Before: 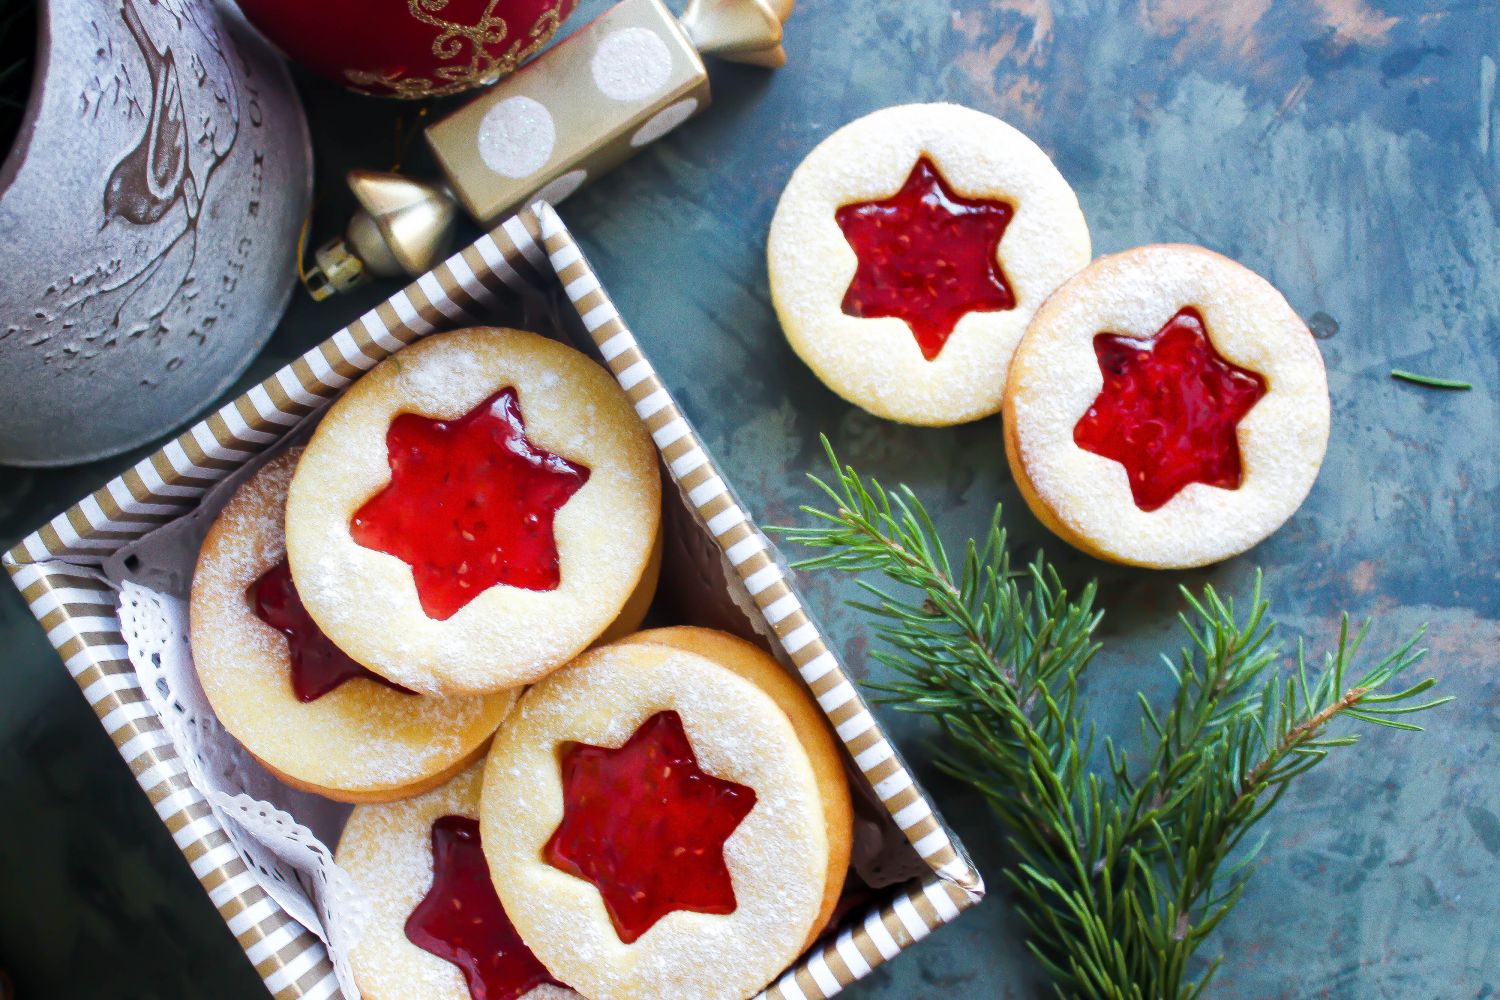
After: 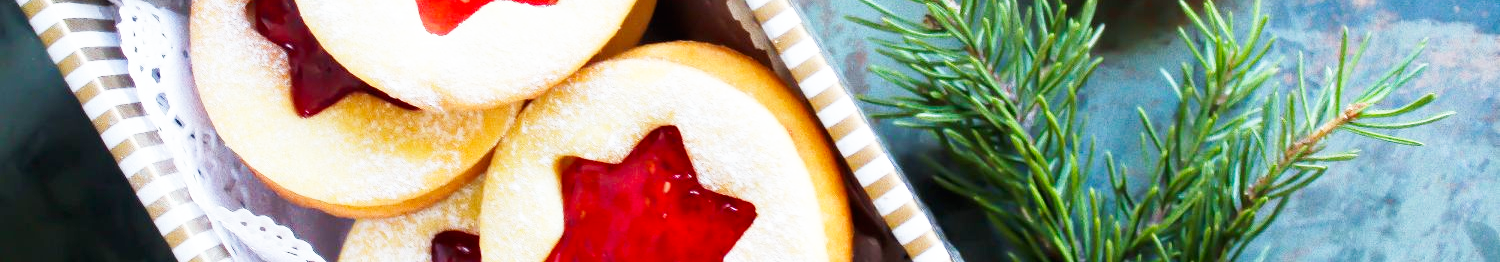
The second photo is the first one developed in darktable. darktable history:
tone equalizer: on, module defaults
crop and rotate: top 58.531%, bottom 15.23%
base curve: curves: ch0 [(0, 0) (0.005, 0.002) (0.15, 0.3) (0.4, 0.7) (0.75, 0.95) (1, 1)], preserve colors none
